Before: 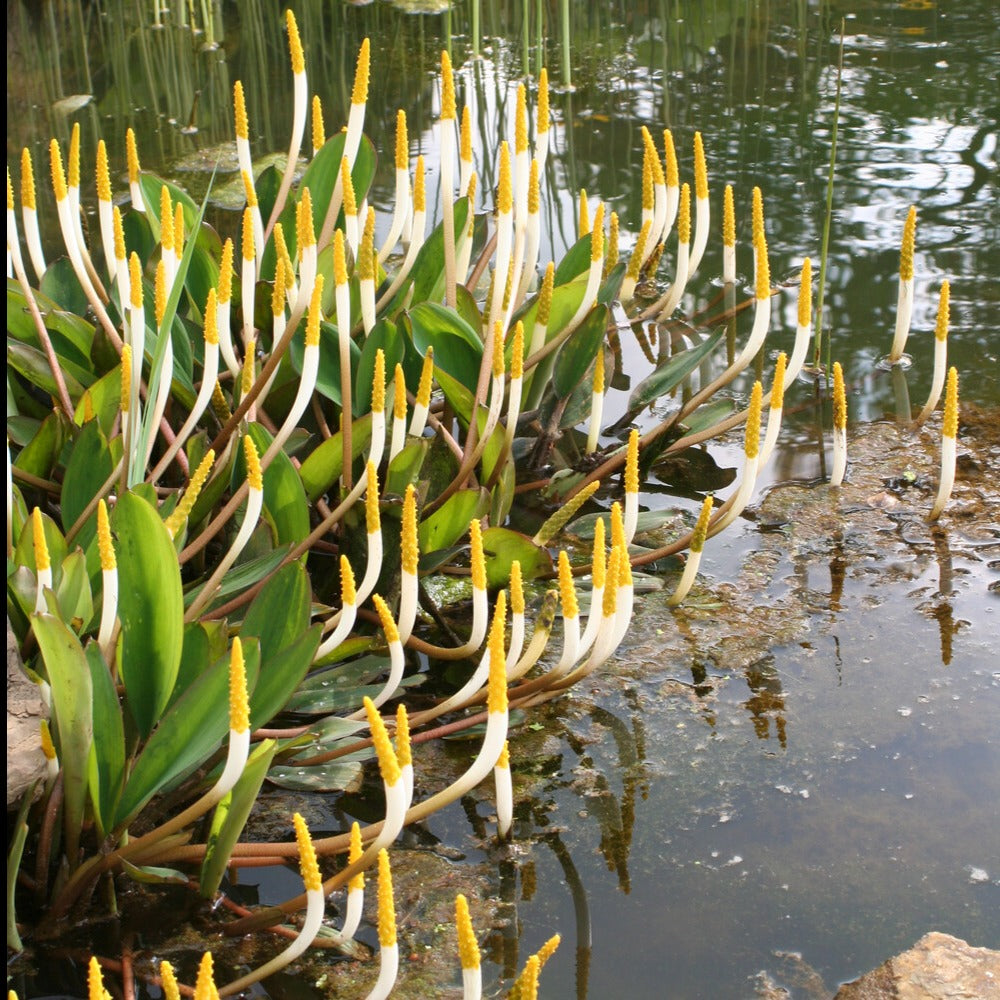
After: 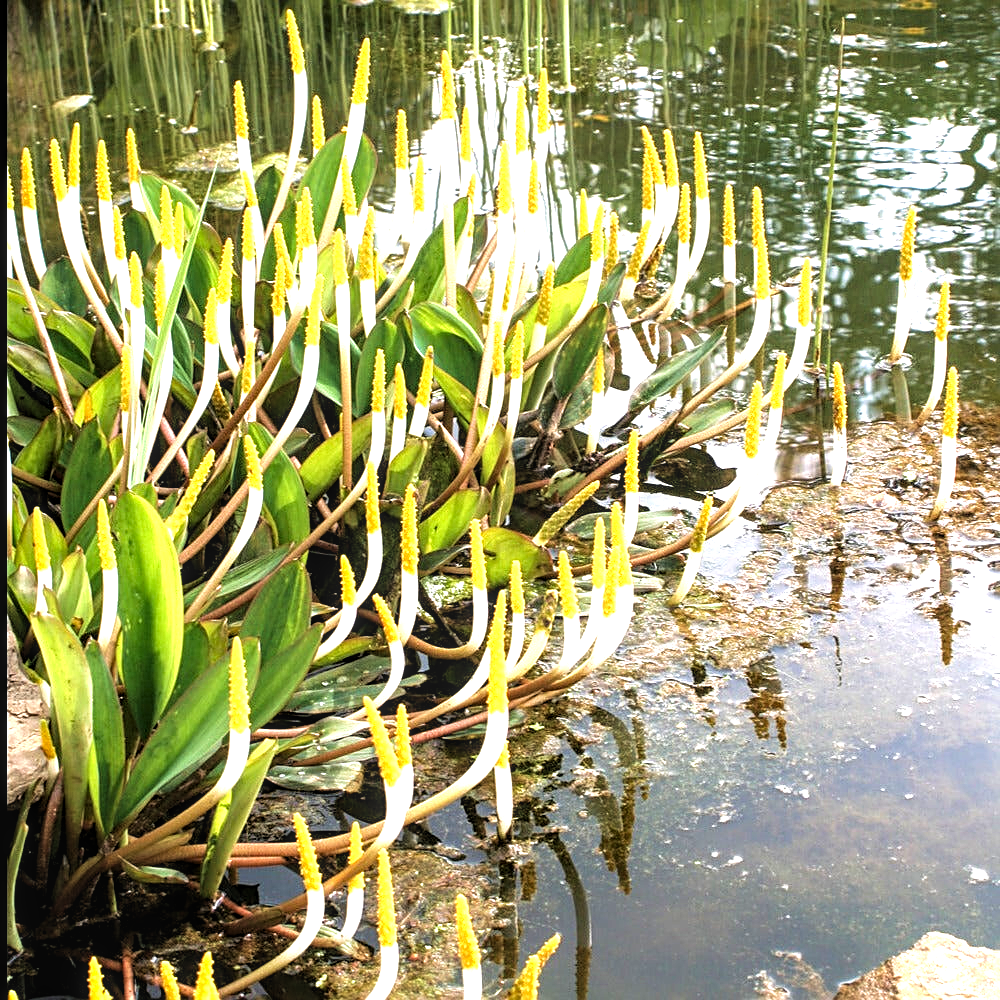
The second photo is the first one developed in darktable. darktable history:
local contrast: on, module defaults
velvia: on, module defaults
levels: black 0.102%, levels [0.031, 0.5, 0.969]
sharpen: on, module defaults
tone equalizer: -8 EV -1.1 EV, -7 EV -0.986 EV, -6 EV -0.867 EV, -5 EV -0.542 EV, -3 EV 0.607 EV, -2 EV 0.868 EV, -1 EV 1.01 EV, +0 EV 1.06 EV
